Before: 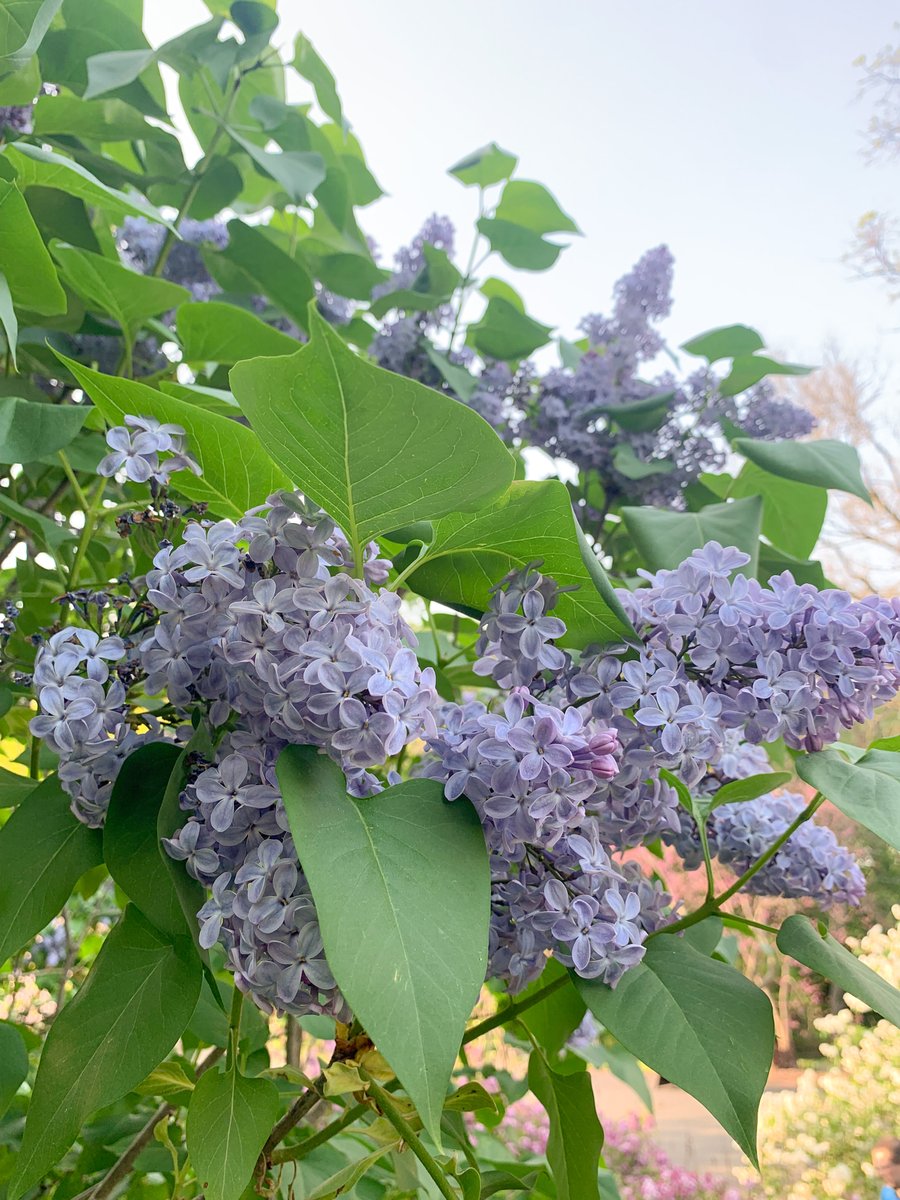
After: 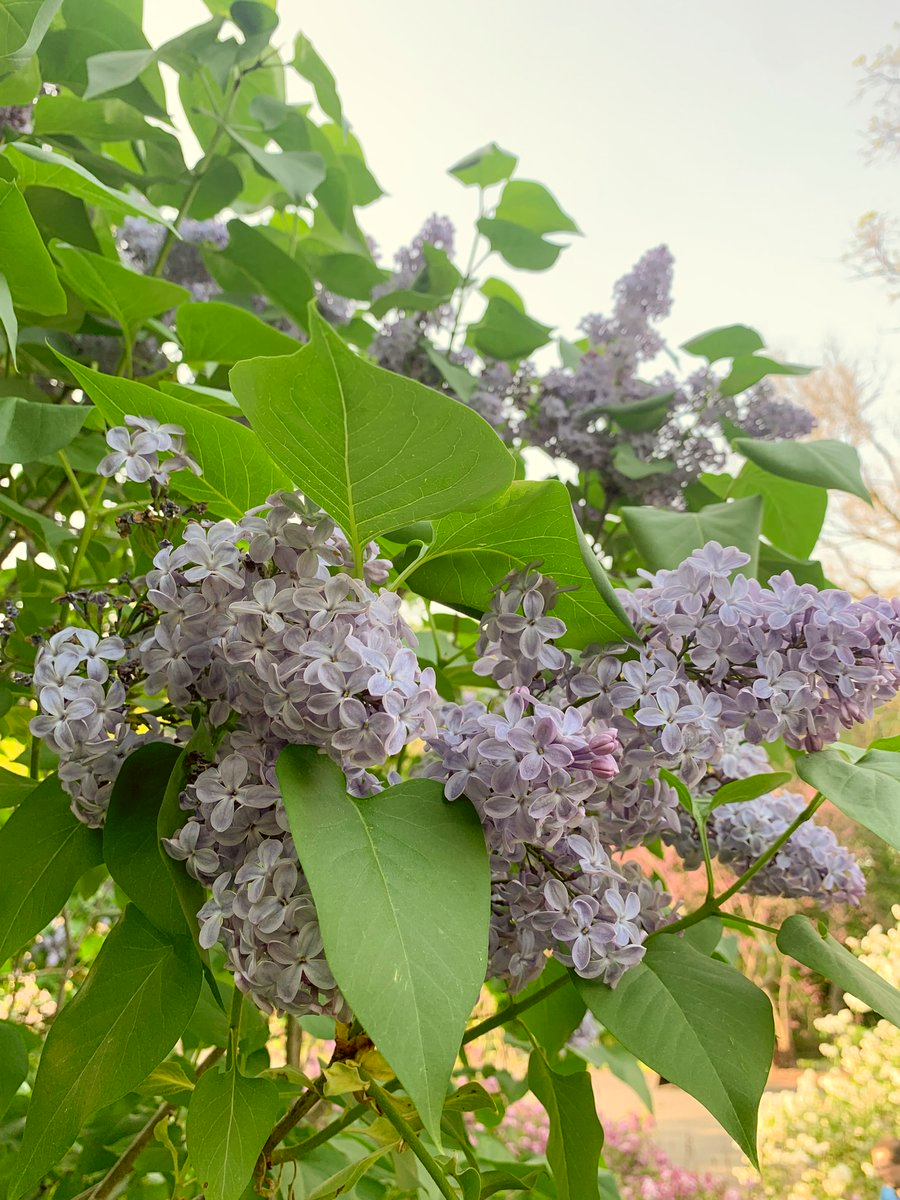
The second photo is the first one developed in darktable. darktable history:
color correction: highlights a* -1.51, highlights b* 10.48, shadows a* 0.866, shadows b* 19.82
